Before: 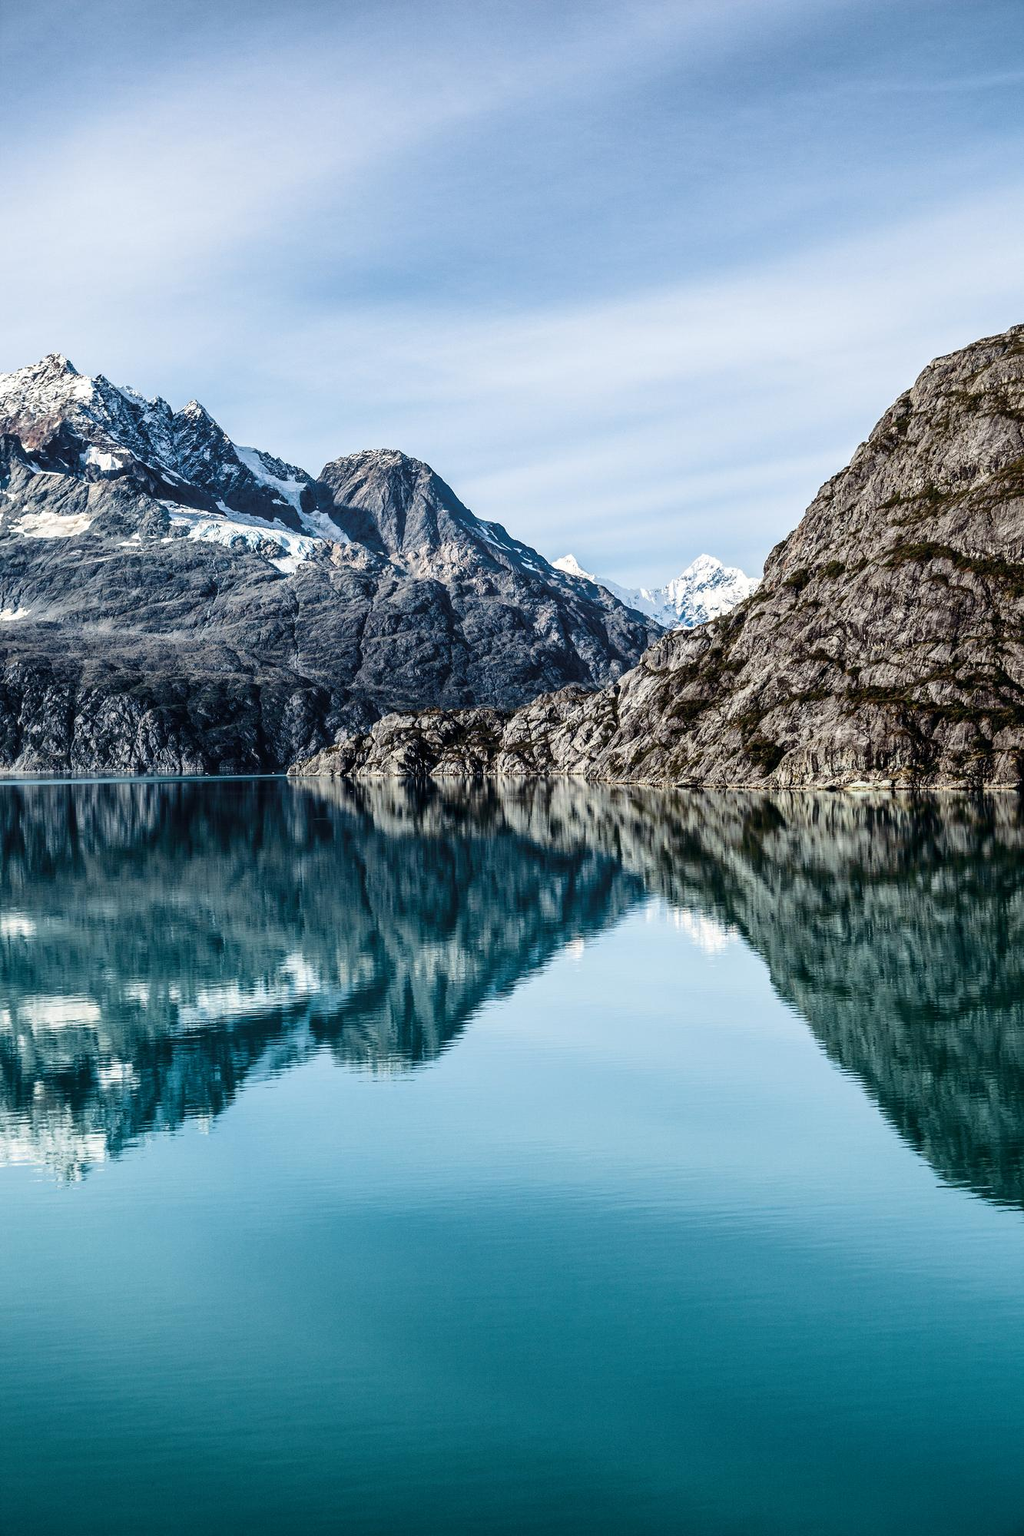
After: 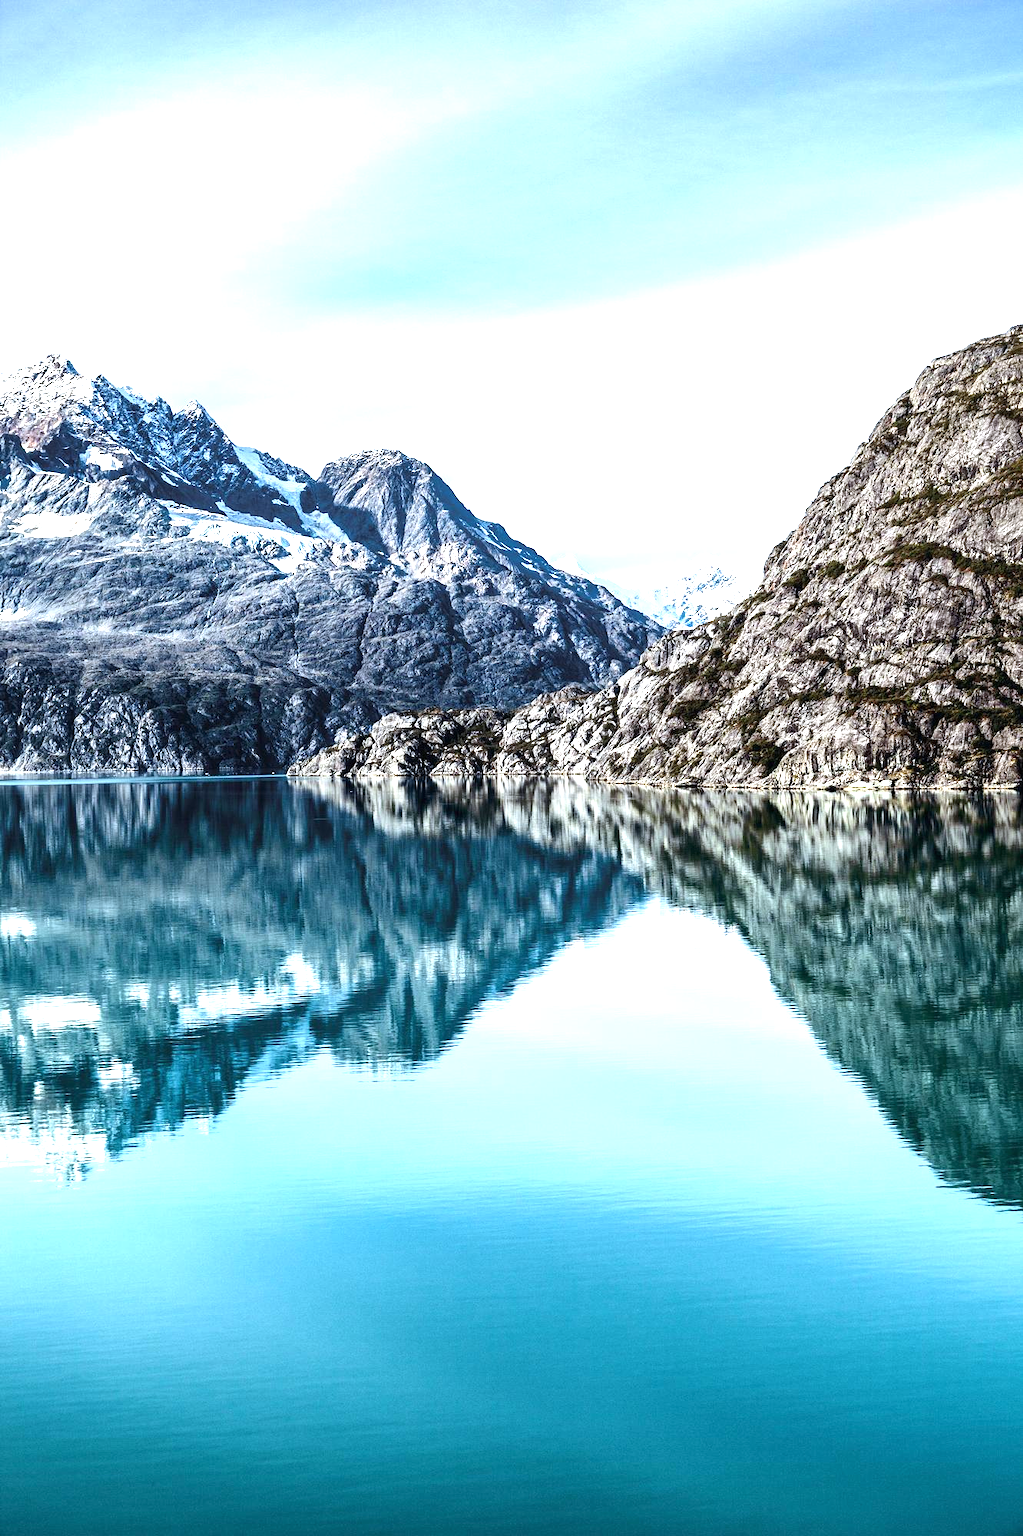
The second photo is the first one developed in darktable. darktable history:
exposure: black level correction 0, exposure 1.125 EV, compensate exposure bias true, compensate highlight preservation false
white balance: red 0.967, blue 1.049
